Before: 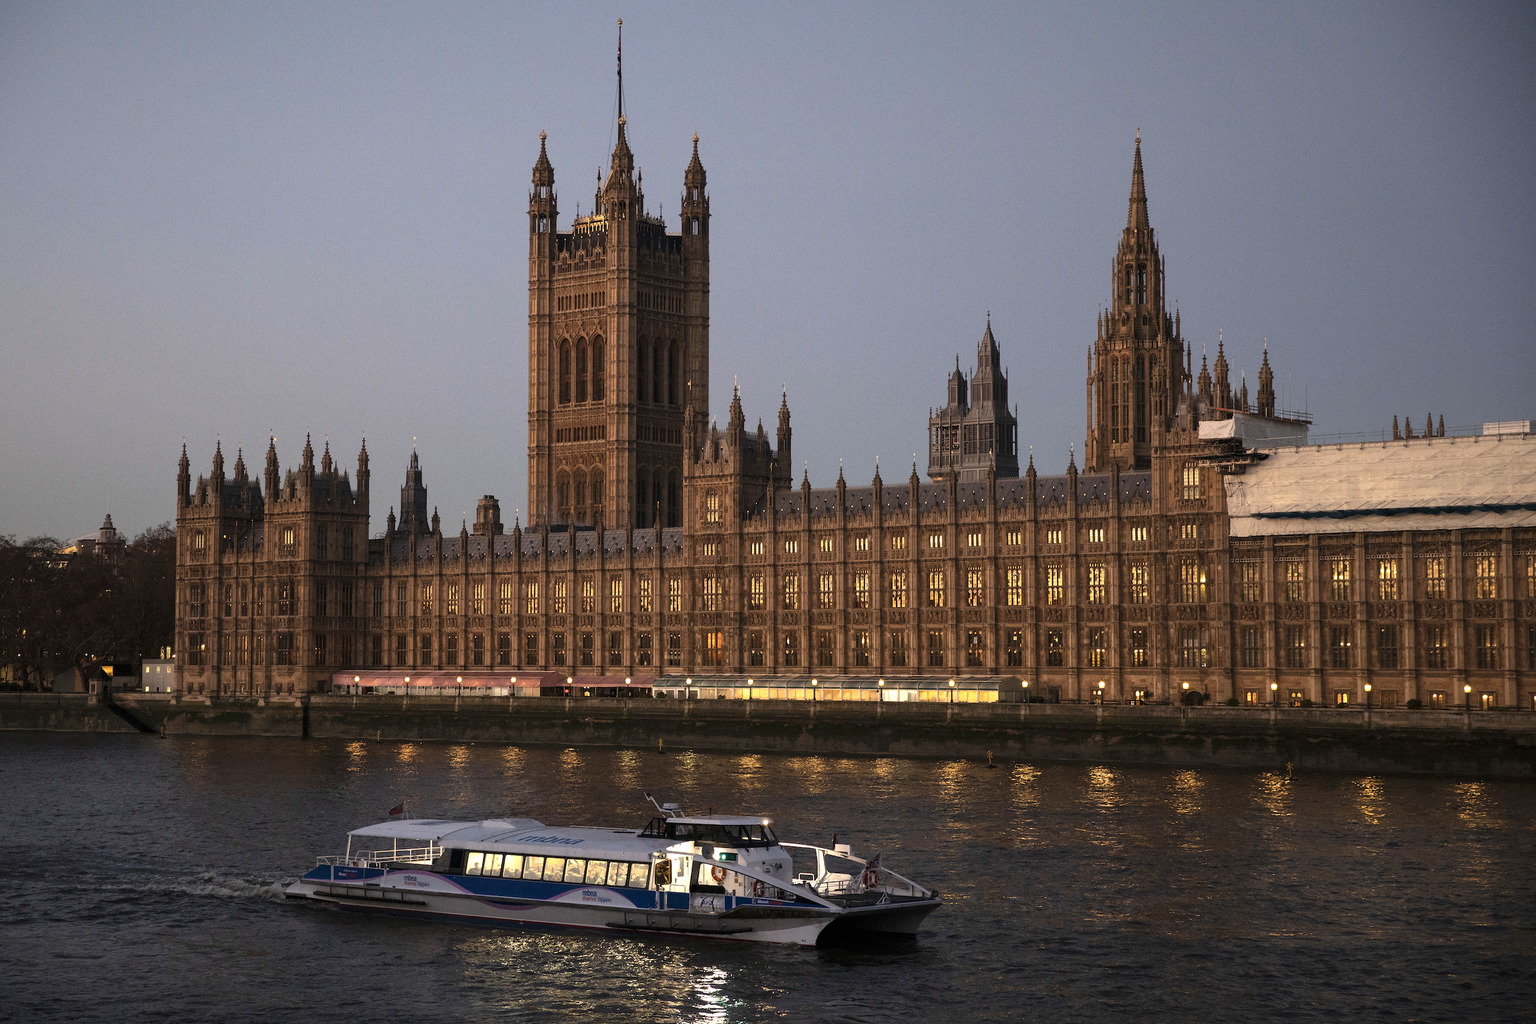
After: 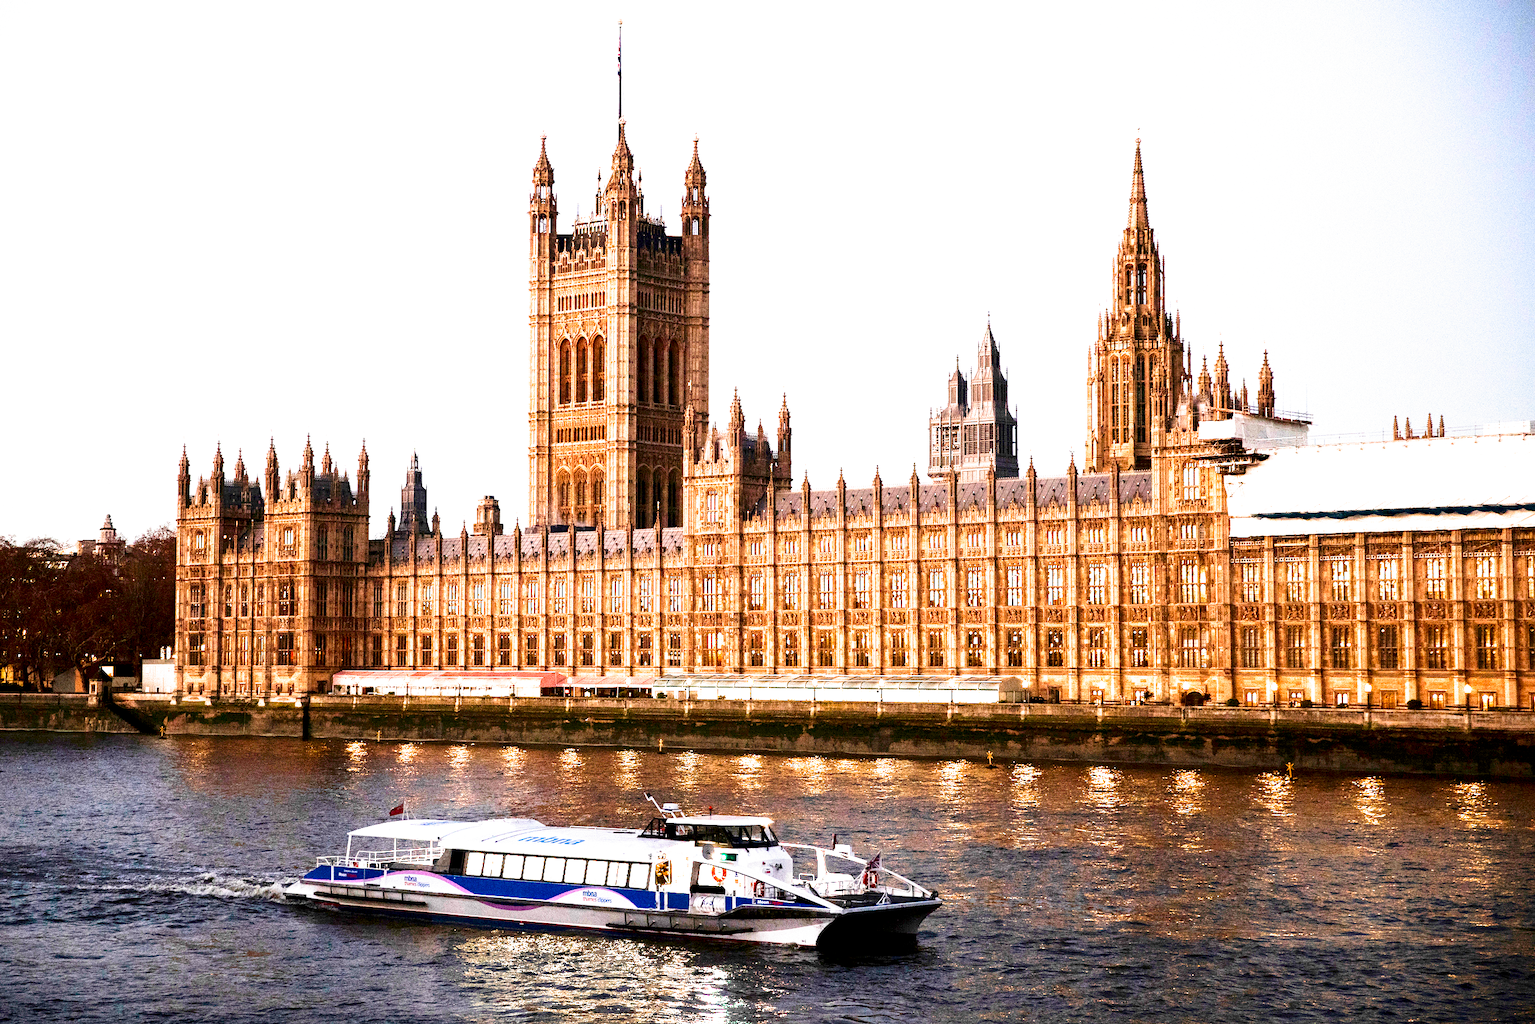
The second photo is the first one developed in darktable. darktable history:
contrast brightness saturation: contrast 0.13, brightness -0.05, saturation 0.16
exposure: exposure 1.5 EV, compensate highlight preservation false
filmic rgb: middle gray luminance 8.8%, black relative exposure -6.3 EV, white relative exposure 2.7 EV, threshold 6 EV, target black luminance 0%, hardness 4.74, latitude 73.47%, contrast 1.332, shadows ↔ highlights balance 10.13%, add noise in highlights 0, preserve chrominance no, color science v3 (2019), use custom middle-gray values true, iterations of high-quality reconstruction 0, contrast in highlights soft, enable highlight reconstruction true
